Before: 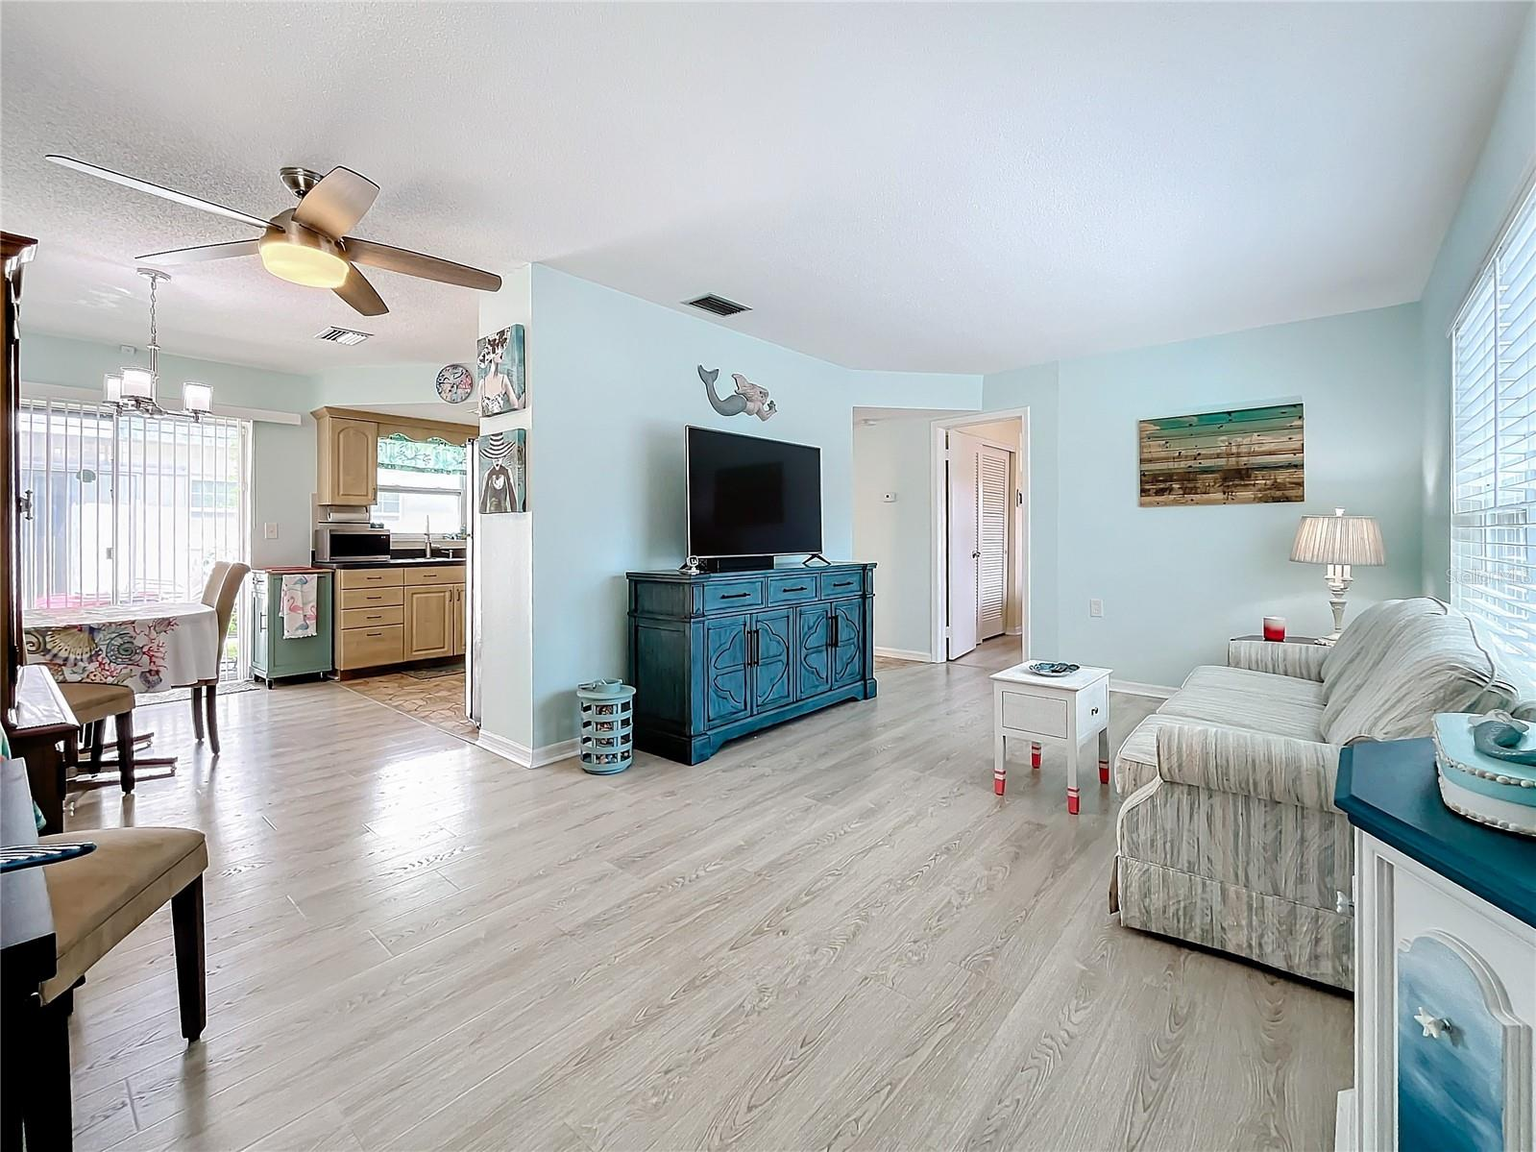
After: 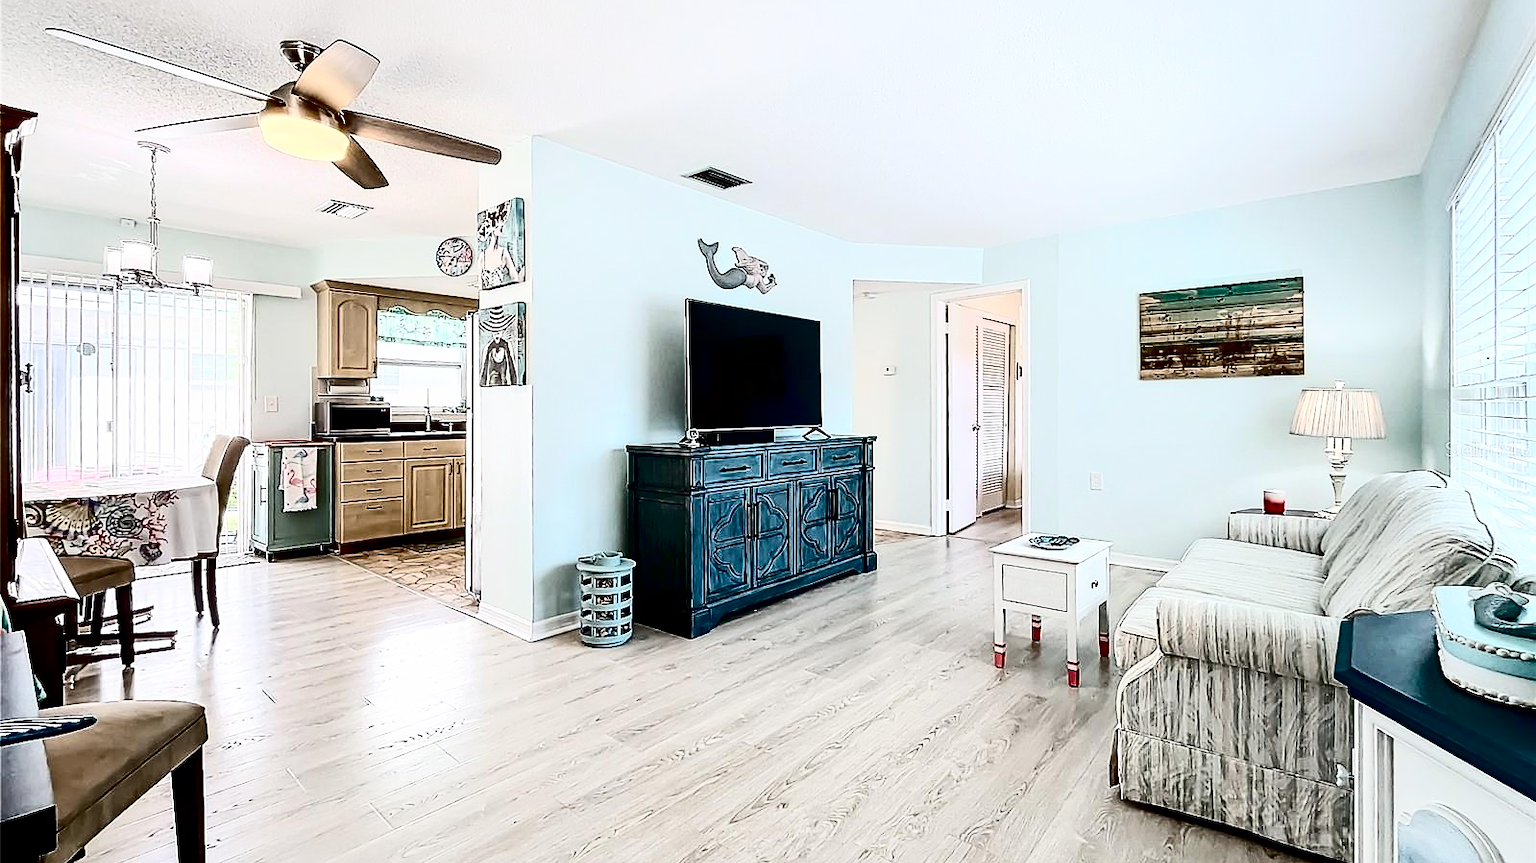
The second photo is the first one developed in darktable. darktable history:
crop: top 11.019%, bottom 13.947%
sharpen: radius 1.528, amount 0.365, threshold 1.665
contrast brightness saturation: contrast 0.505, saturation -0.104
exposure: black level correction 0.013, compensate exposure bias true, compensate highlight preservation false
